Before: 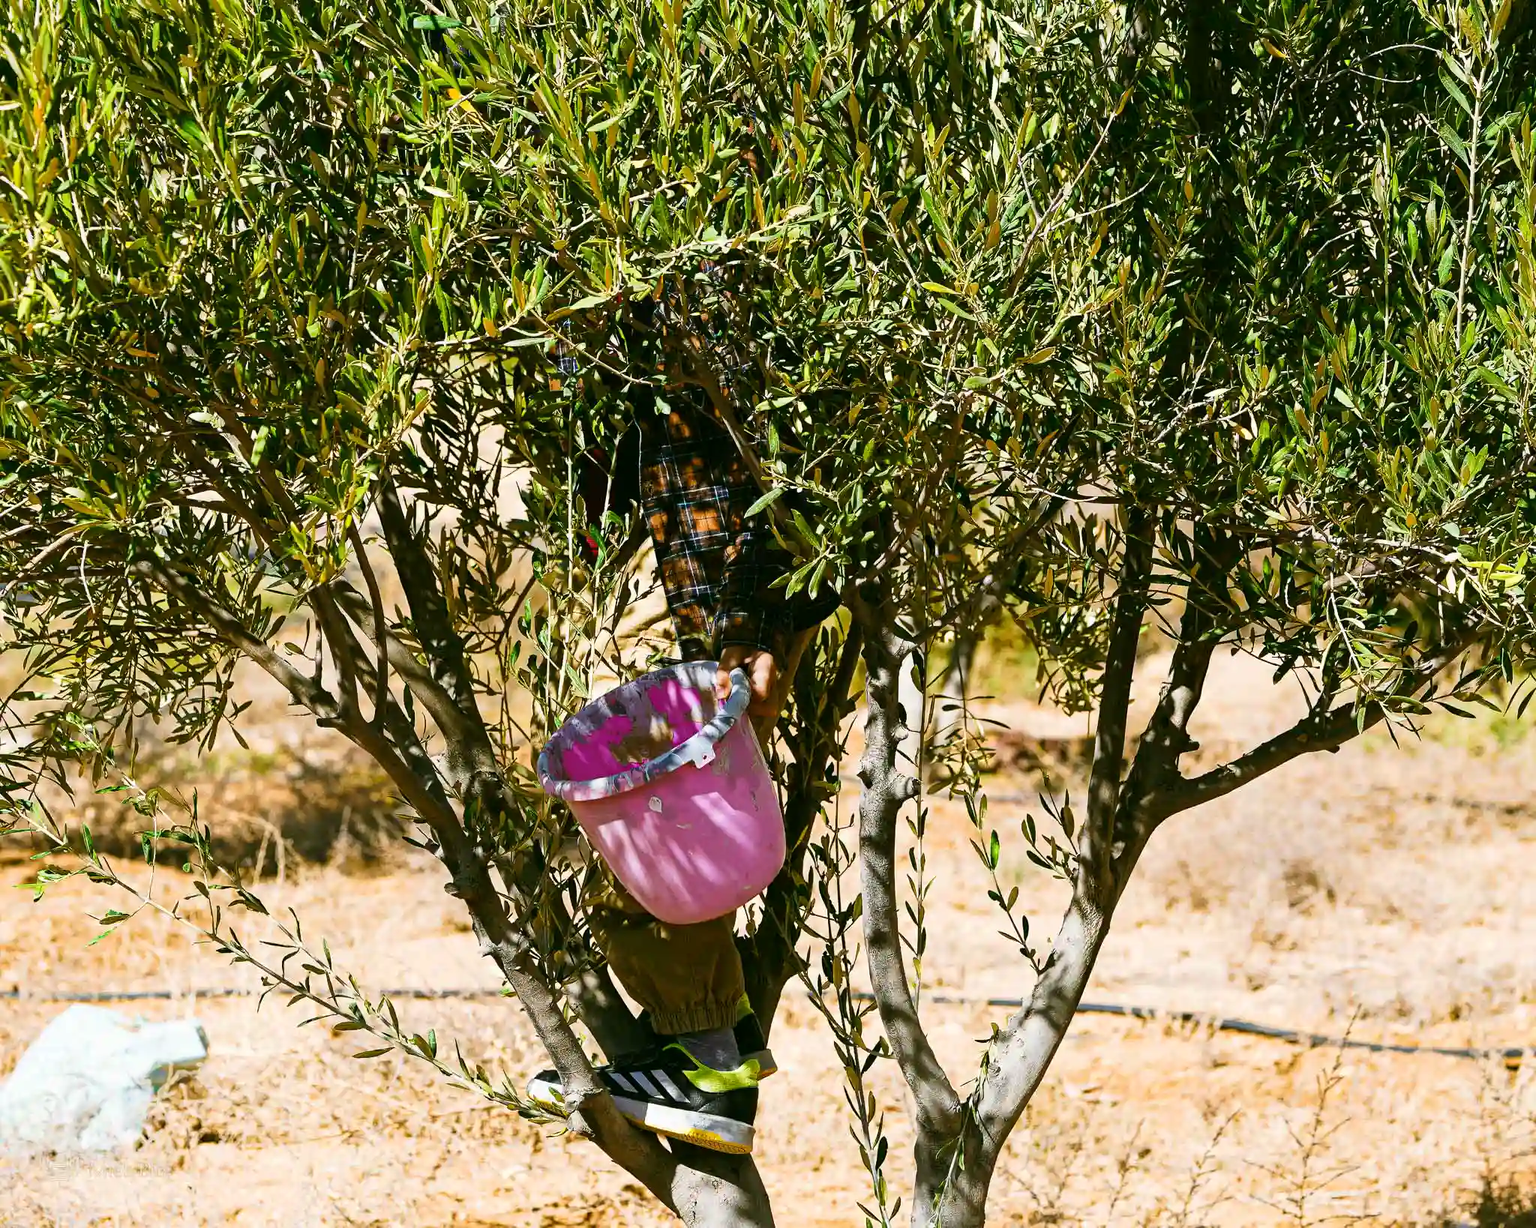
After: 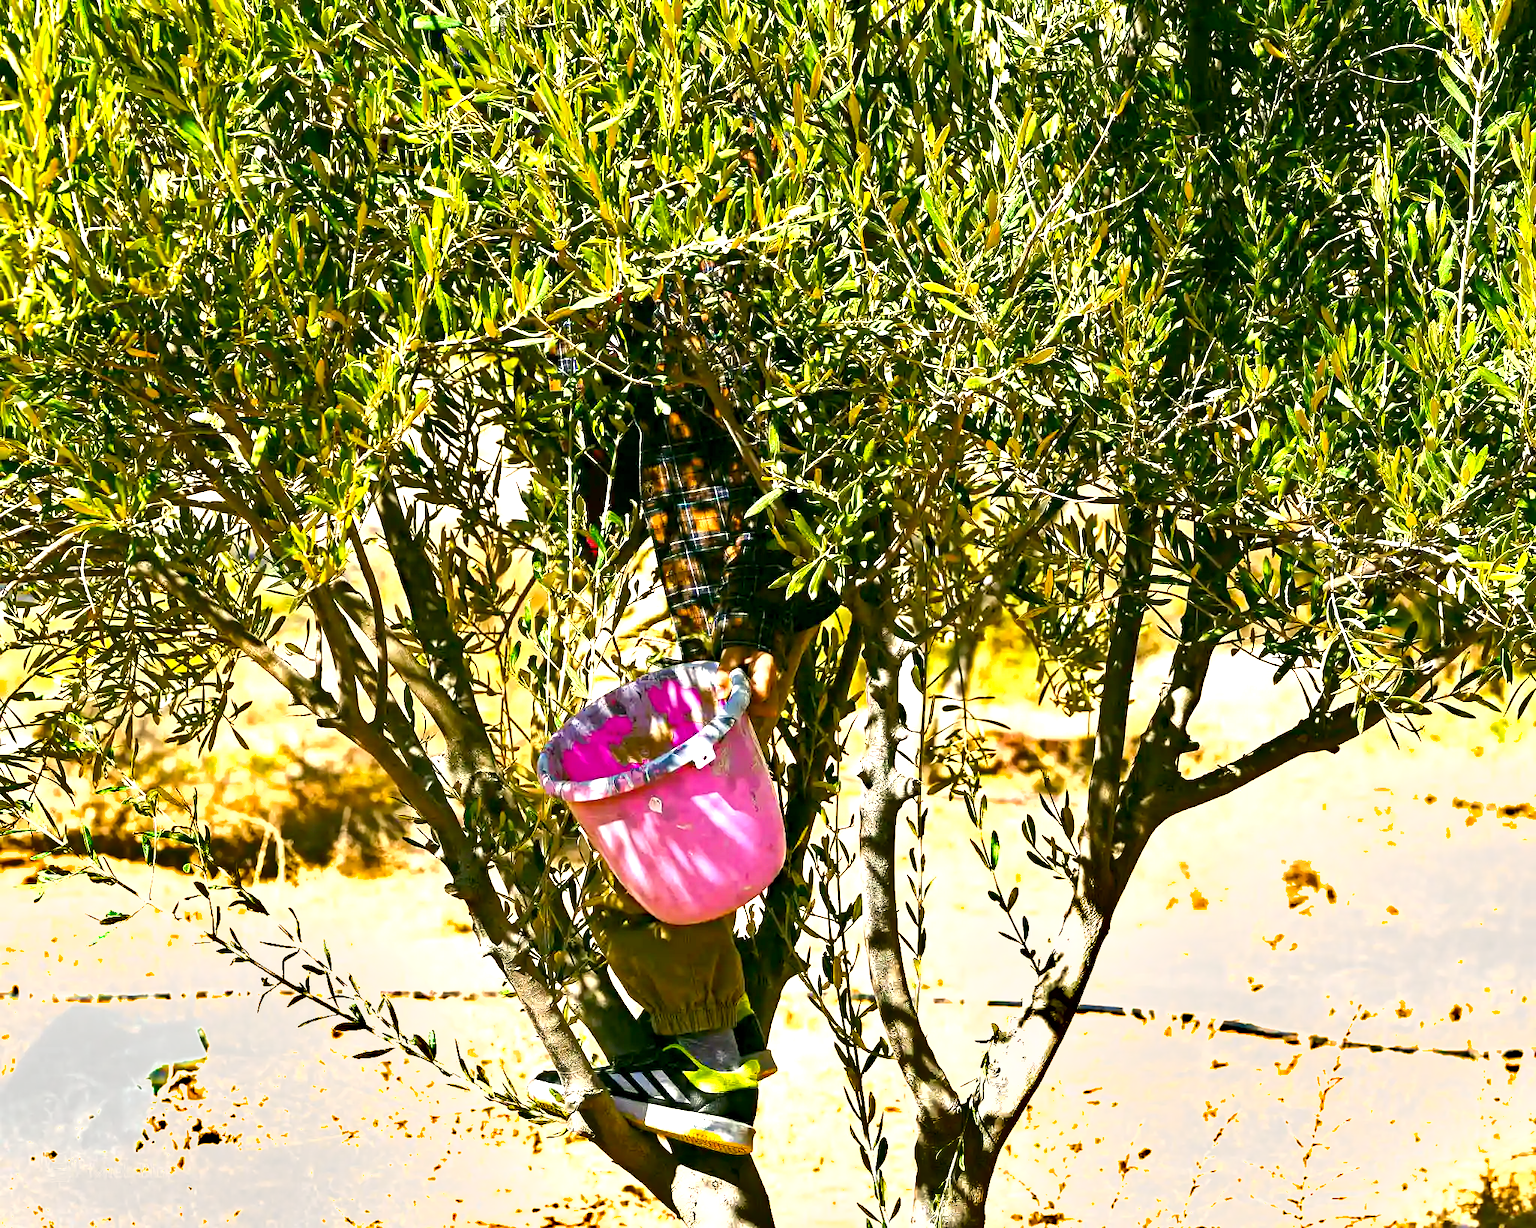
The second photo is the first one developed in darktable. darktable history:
shadows and highlights: shadows 13.34, white point adjustment 1.26, soften with gaussian
exposure: black level correction 0, exposure 1.183 EV, compensate exposure bias true, compensate highlight preservation false
haze removal: compatibility mode true, adaptive false
color balance rgb: power › hue 60.96°, highlights gain › chroma 3.045%, highlights gain › hue 77.89°, global offset › luminance -0.514%, linear chroma grading › global chroma 15.561%, perceptual saturation grading › global saturation 0.876%
